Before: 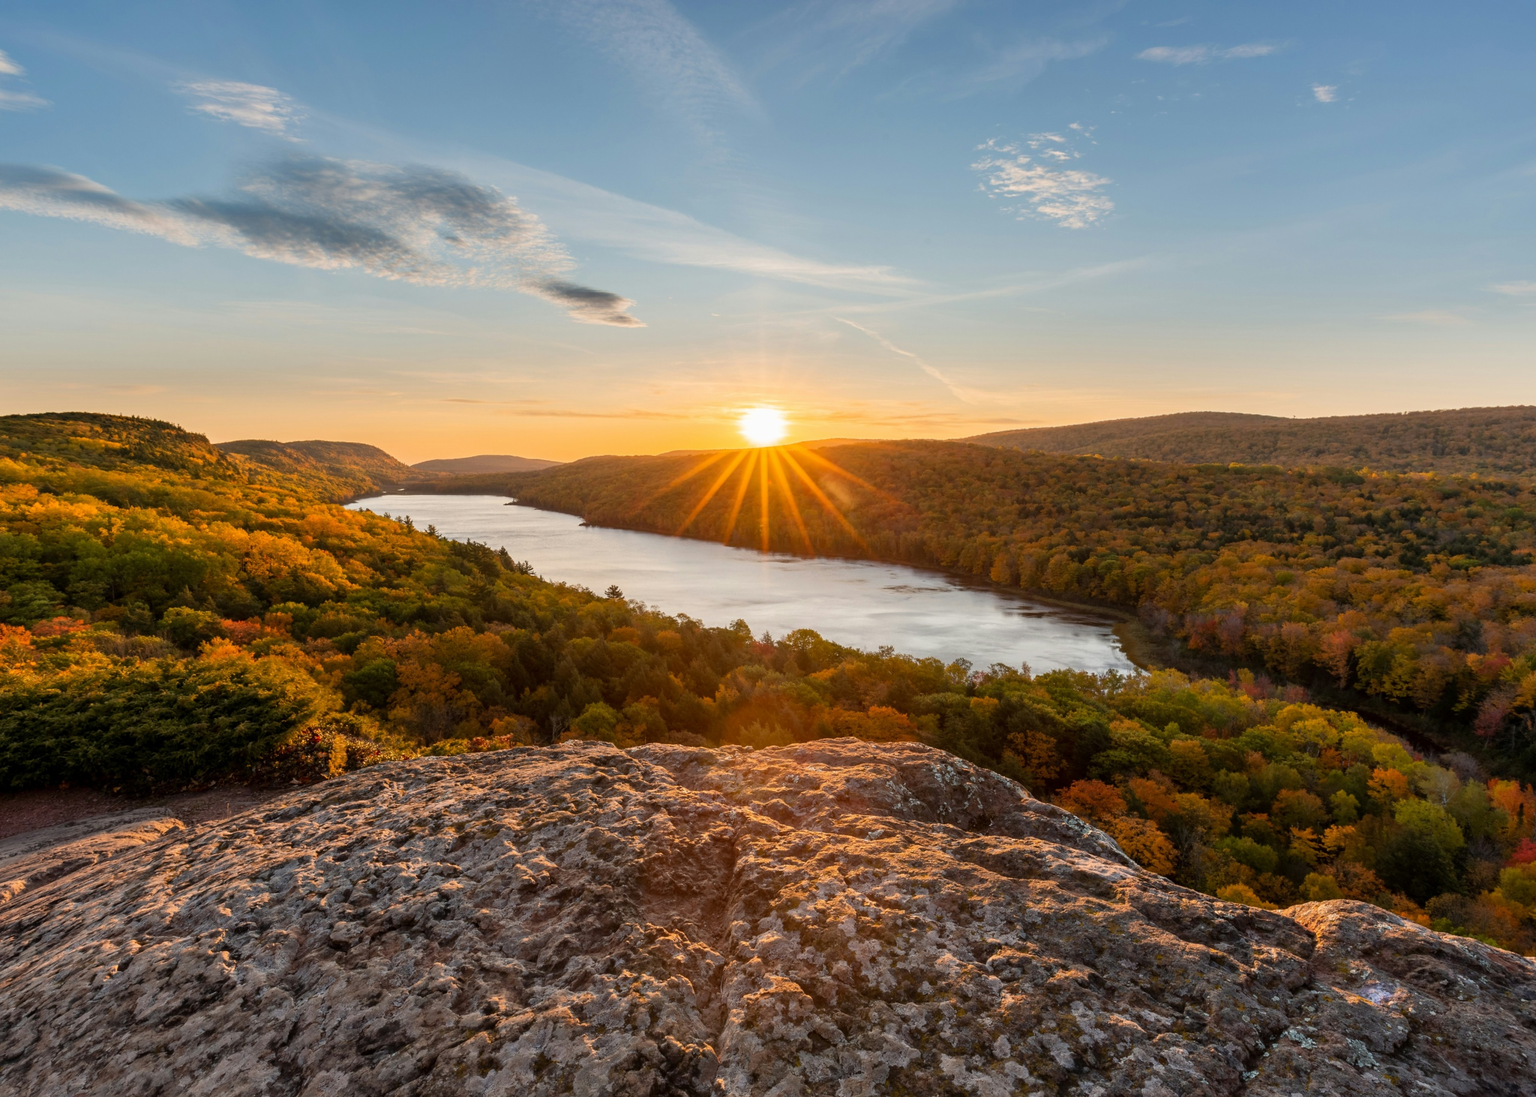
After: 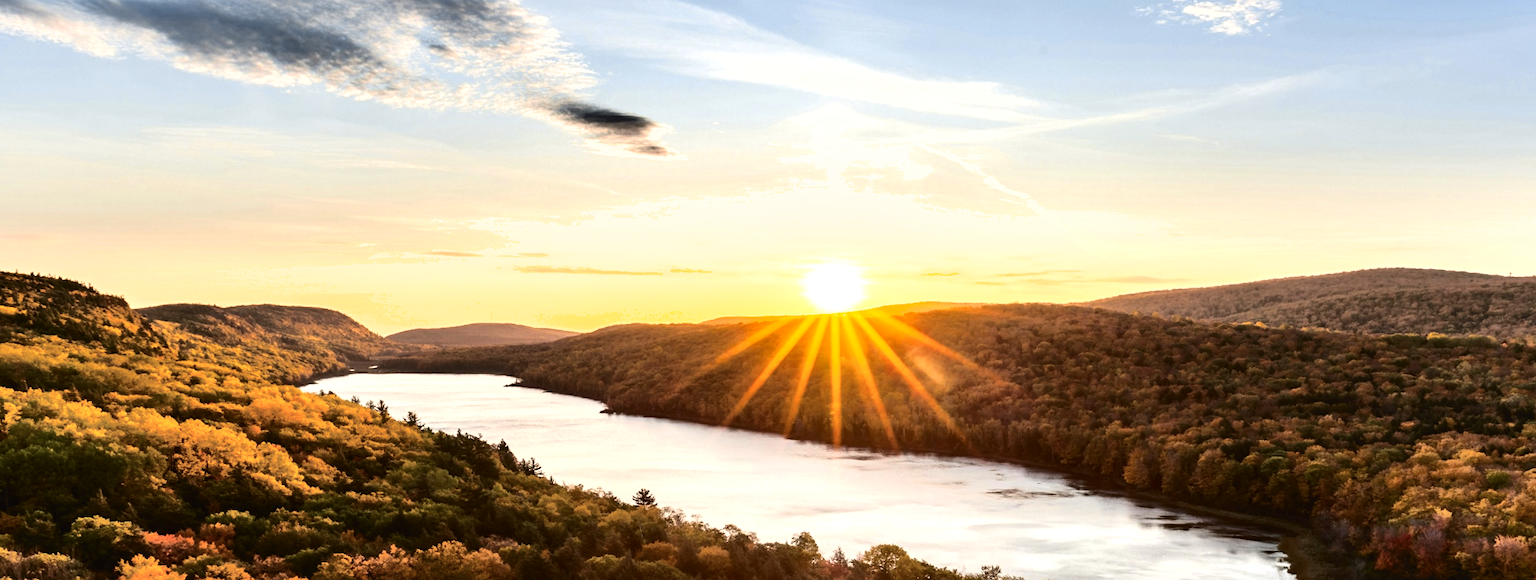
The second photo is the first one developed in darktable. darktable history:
contrast brightness saturation: contrast 0.01, saturation -0.05
crop: left 7.036%, top 18.398%, right 14.379%, bottom 40.043%
tone curve: curves: ch0 [(0.003, 0.015) (0.104, 0.07) (0.239, 0.201) (0.327, 0.317) (0.401, 0.443) (0.495, 0.55) (0.65, 0.68) (0.832, 0.858) (1, 0.977)]; ch1 [(0, 0) (0.161, 0.092) (0.35, 0.33) (0.379, 0.401) (0.447, 0.476) (0.495, 0.499) (0.515, 0.518) (0.55, 0.557) (0.621, 0.615) (0.718, 0.734) (1, 1)]; ch2 [(0, 0) (0.359, 0.372) (0.437, 0.437) (0.502, 0.501) (0.534, 0.537) (0.599, 0.586) (1, 1)], color space Lab, independent channels, preserve colors none
tone equalizer: -8 EV -1.08 EV, -7 EV -1.01 EV, -6 EV -0.867 EV, -5 EV -0.578 EV, -3 EV 0.578 EV, -2 EV 0.867 EV, -1 EV 1.01 EV, +0 EV 1.08 EV, edges refinement/feathering 500, mask exposure compensation -1.57 EV, preserve details no
shadows and highlights: shadows 52.42, soften with gaussian
